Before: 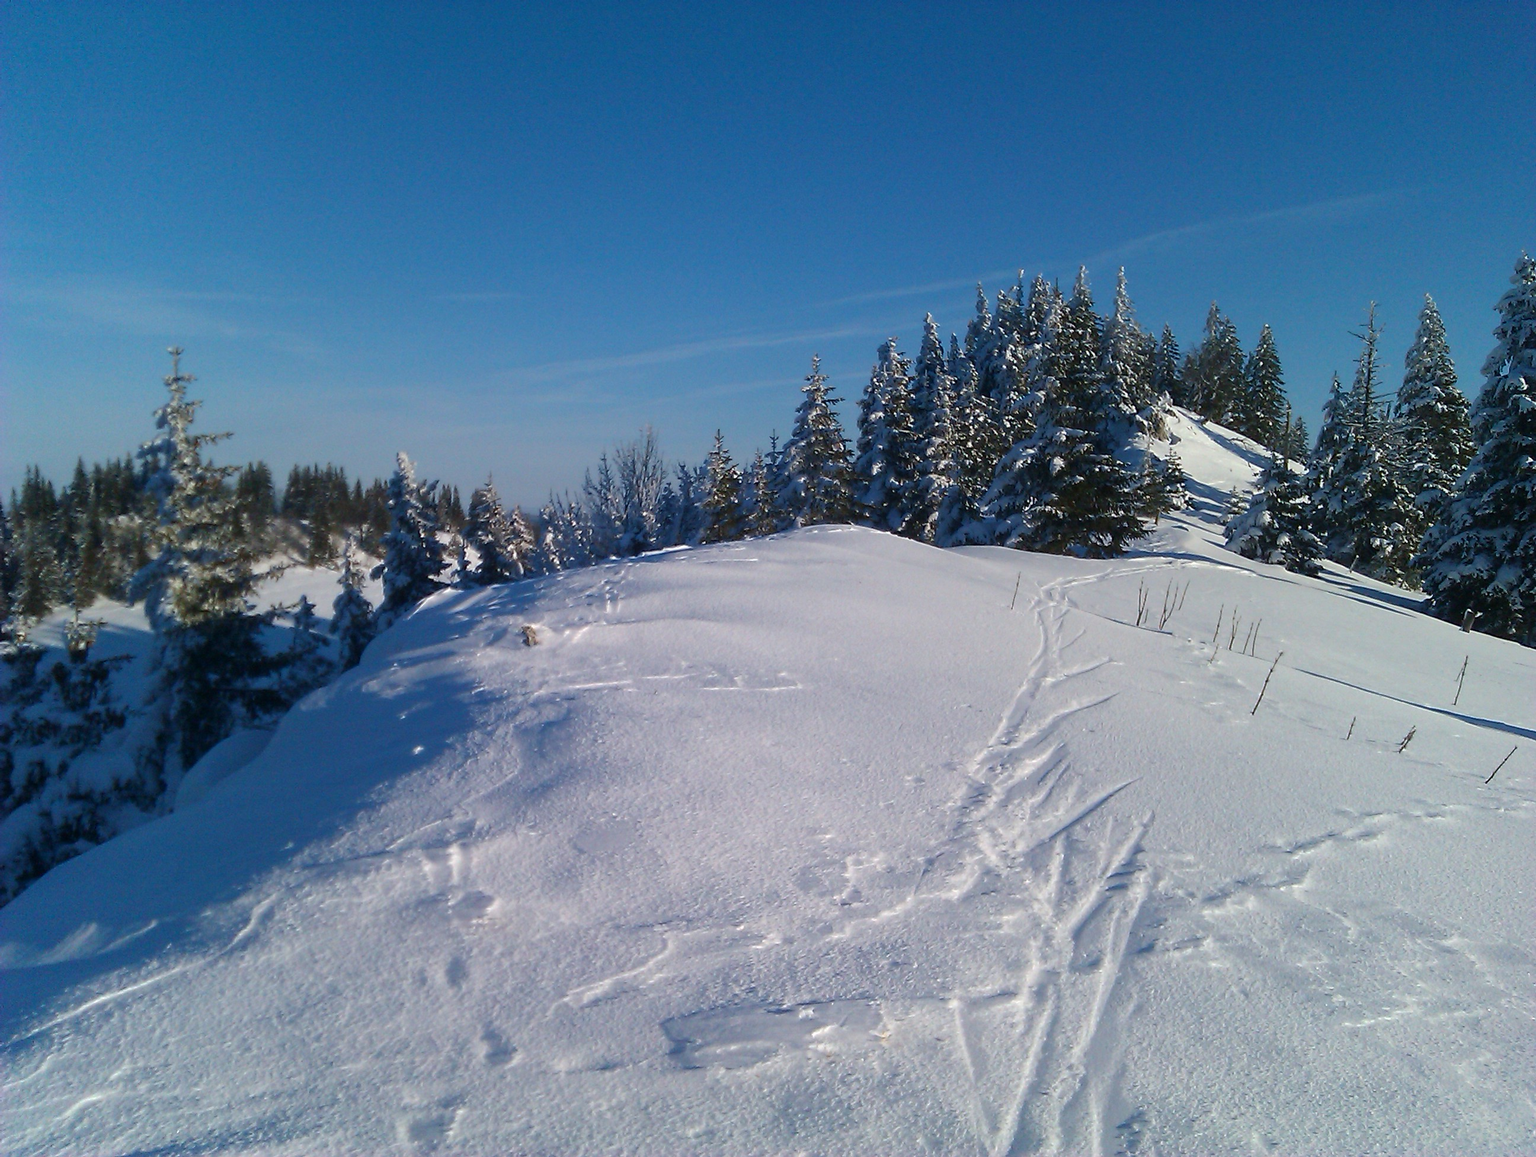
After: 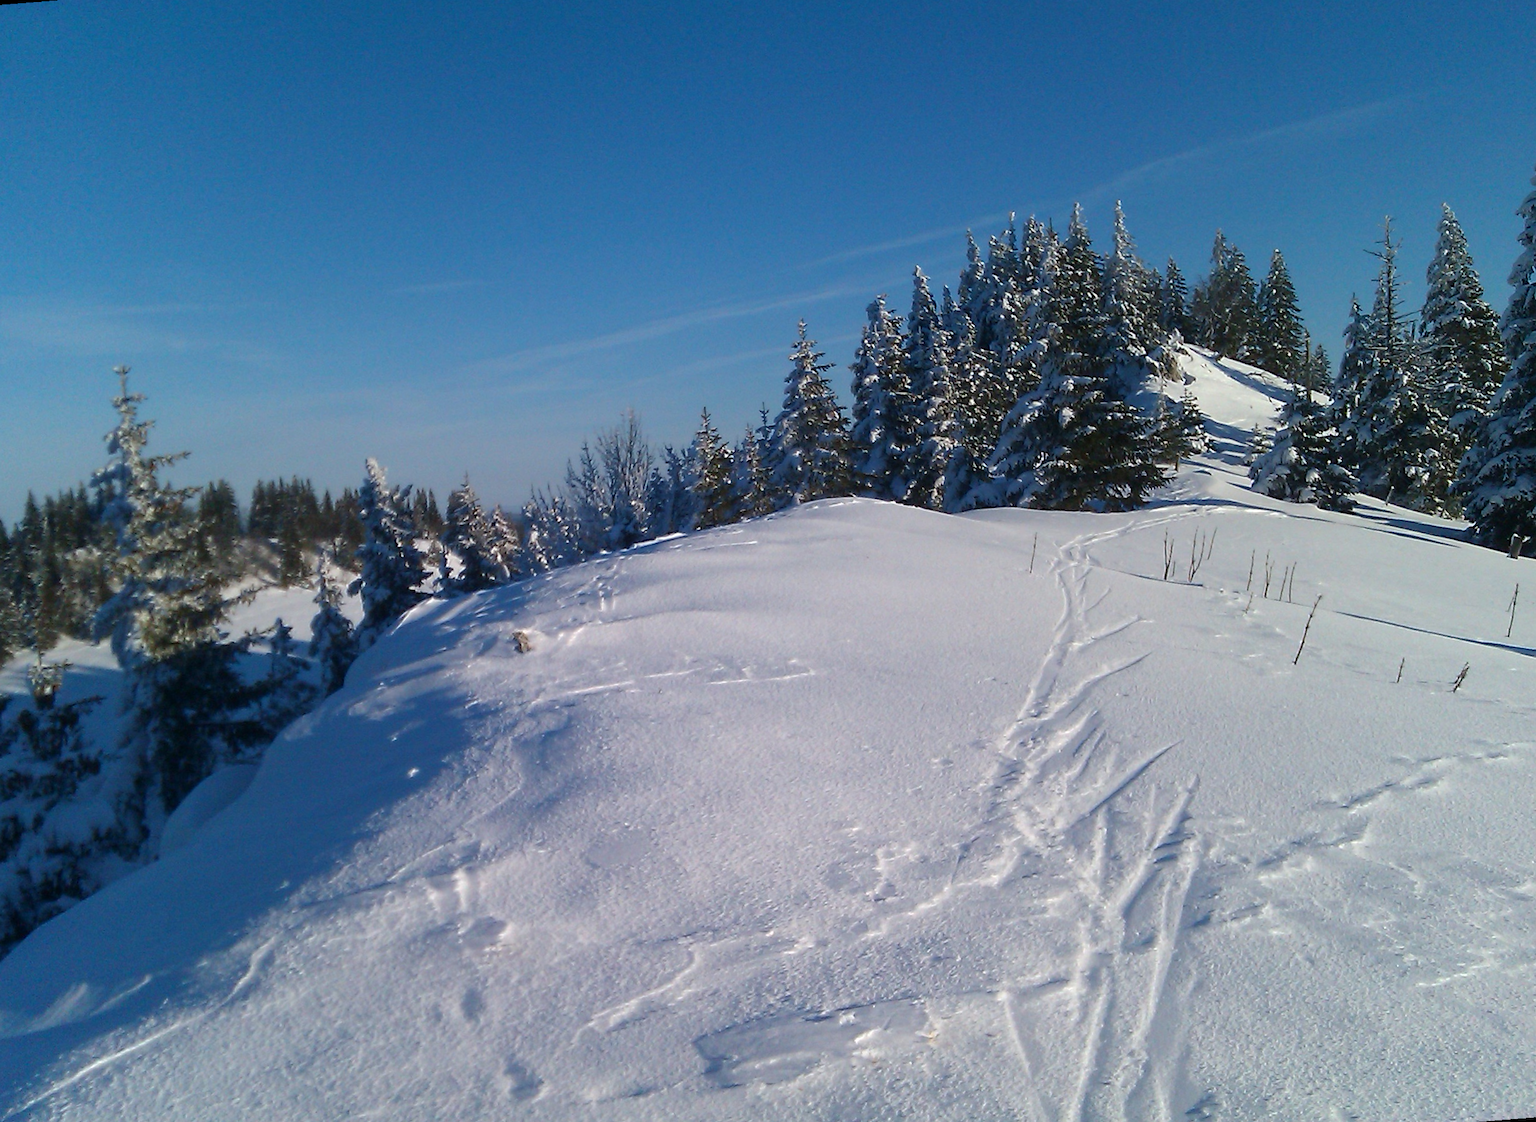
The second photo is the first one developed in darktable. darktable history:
rotate and perspective: rotation -4.57°, crop left 0.054, crop right 0.944, crop top 0.087, crop bottom 0.914
tone equalizer: on, module defaults
